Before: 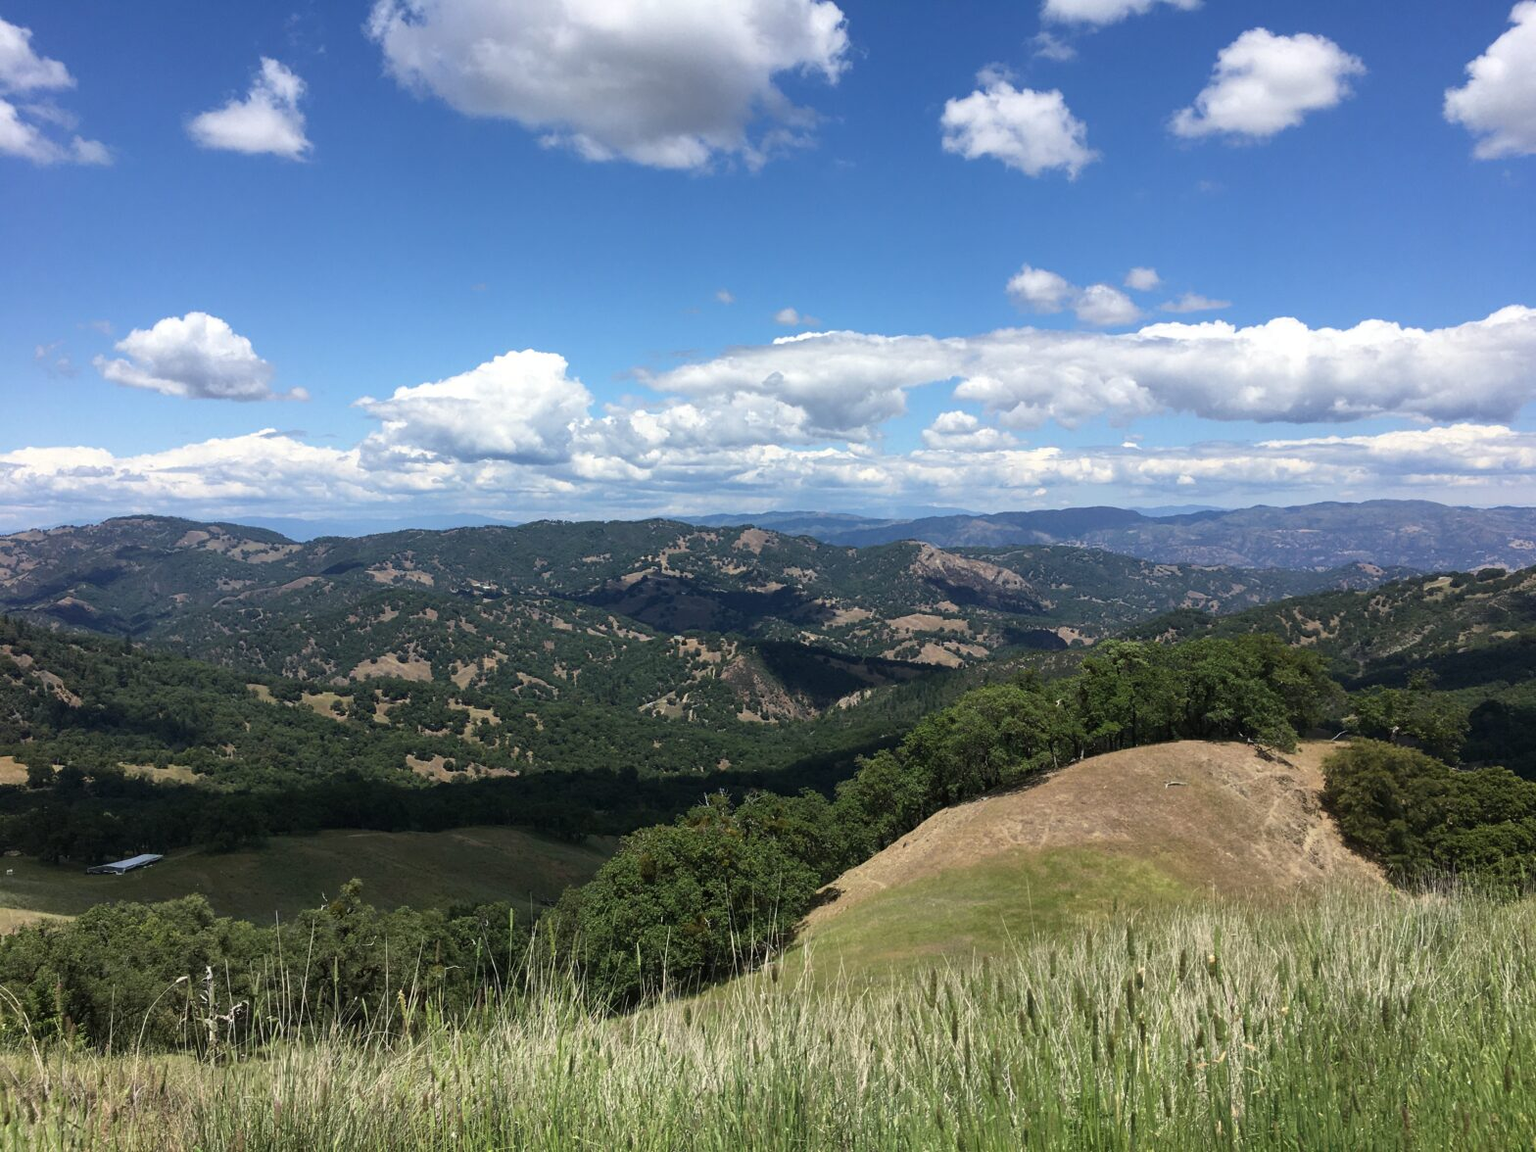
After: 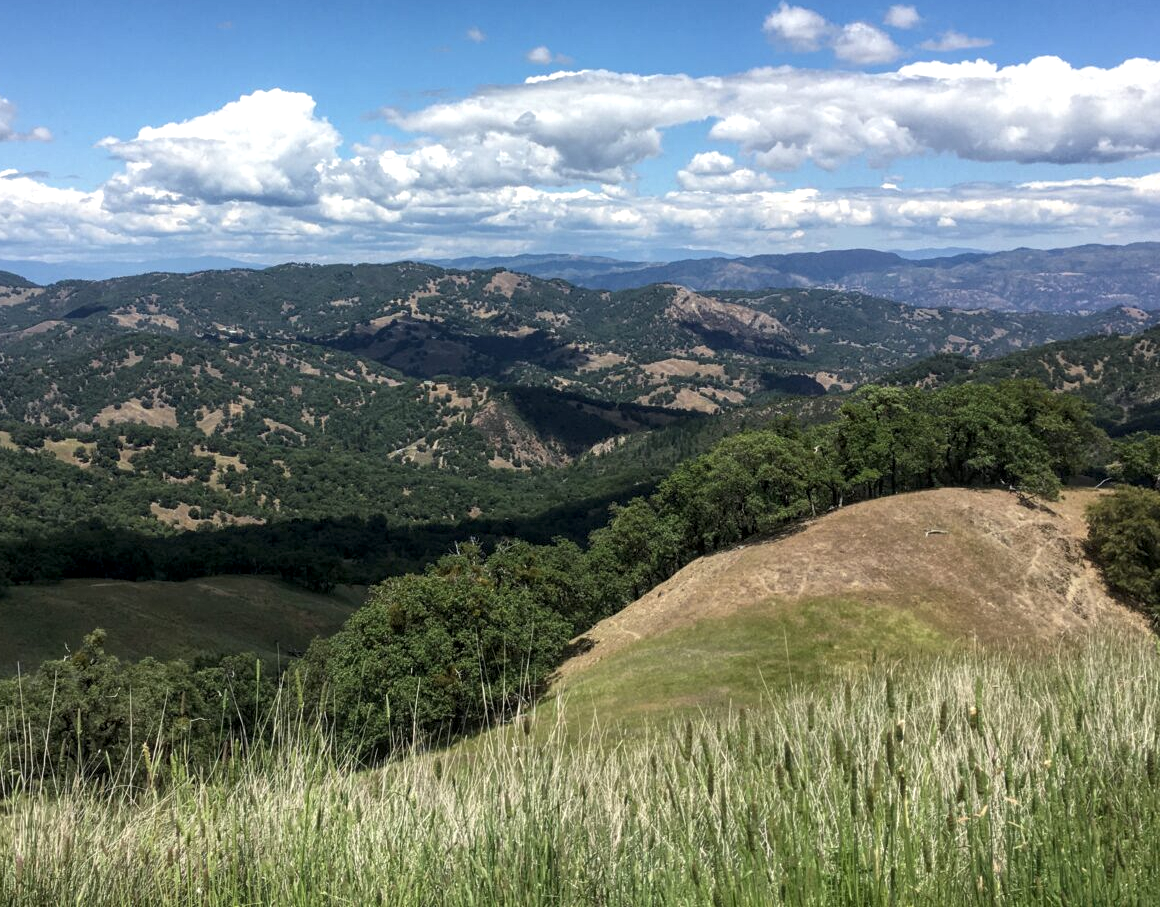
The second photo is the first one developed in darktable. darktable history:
local contrast: highlights 99%, shadows 86%, detail 160%, midtone range 0.2
crop: left 16.871%, top 22.857%, right 9.116%
